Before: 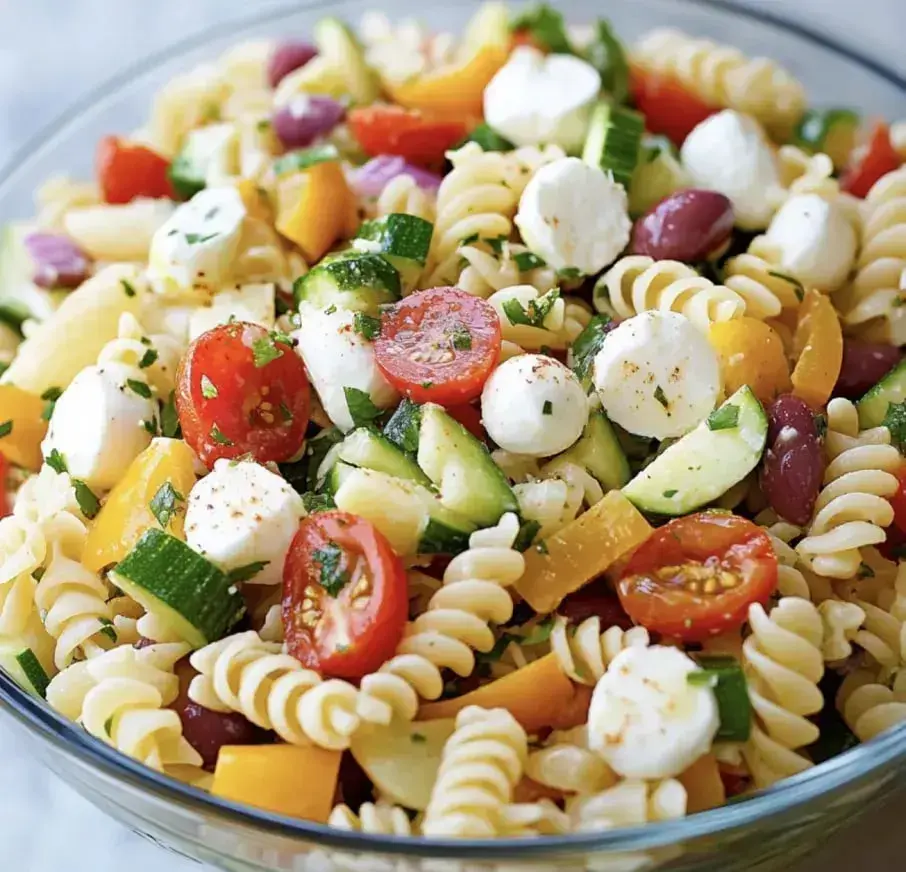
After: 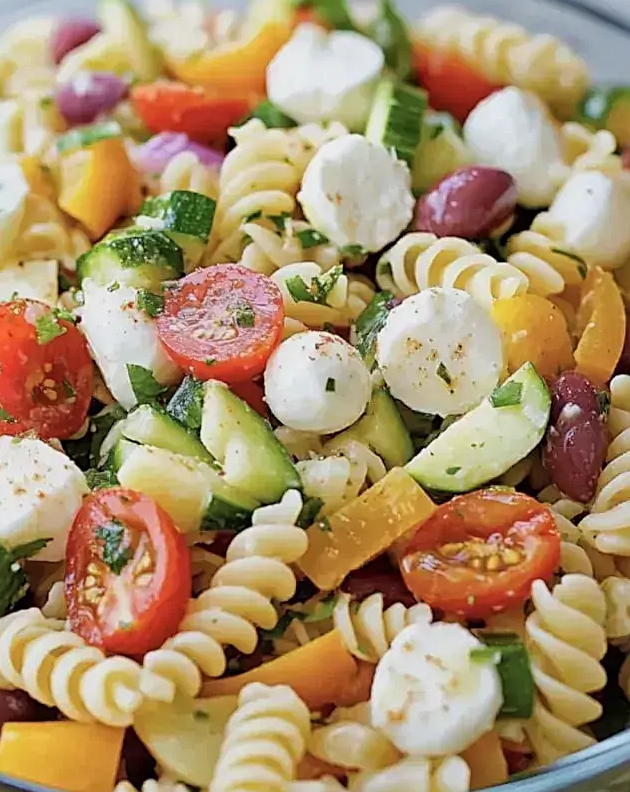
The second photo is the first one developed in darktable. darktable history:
crop and rotate: left 24.034%, top 2.838%, right 6.406%, bottom 6.299%
global tonemap: drago (1, 100), detail 1
sharpen: on, module defaults
